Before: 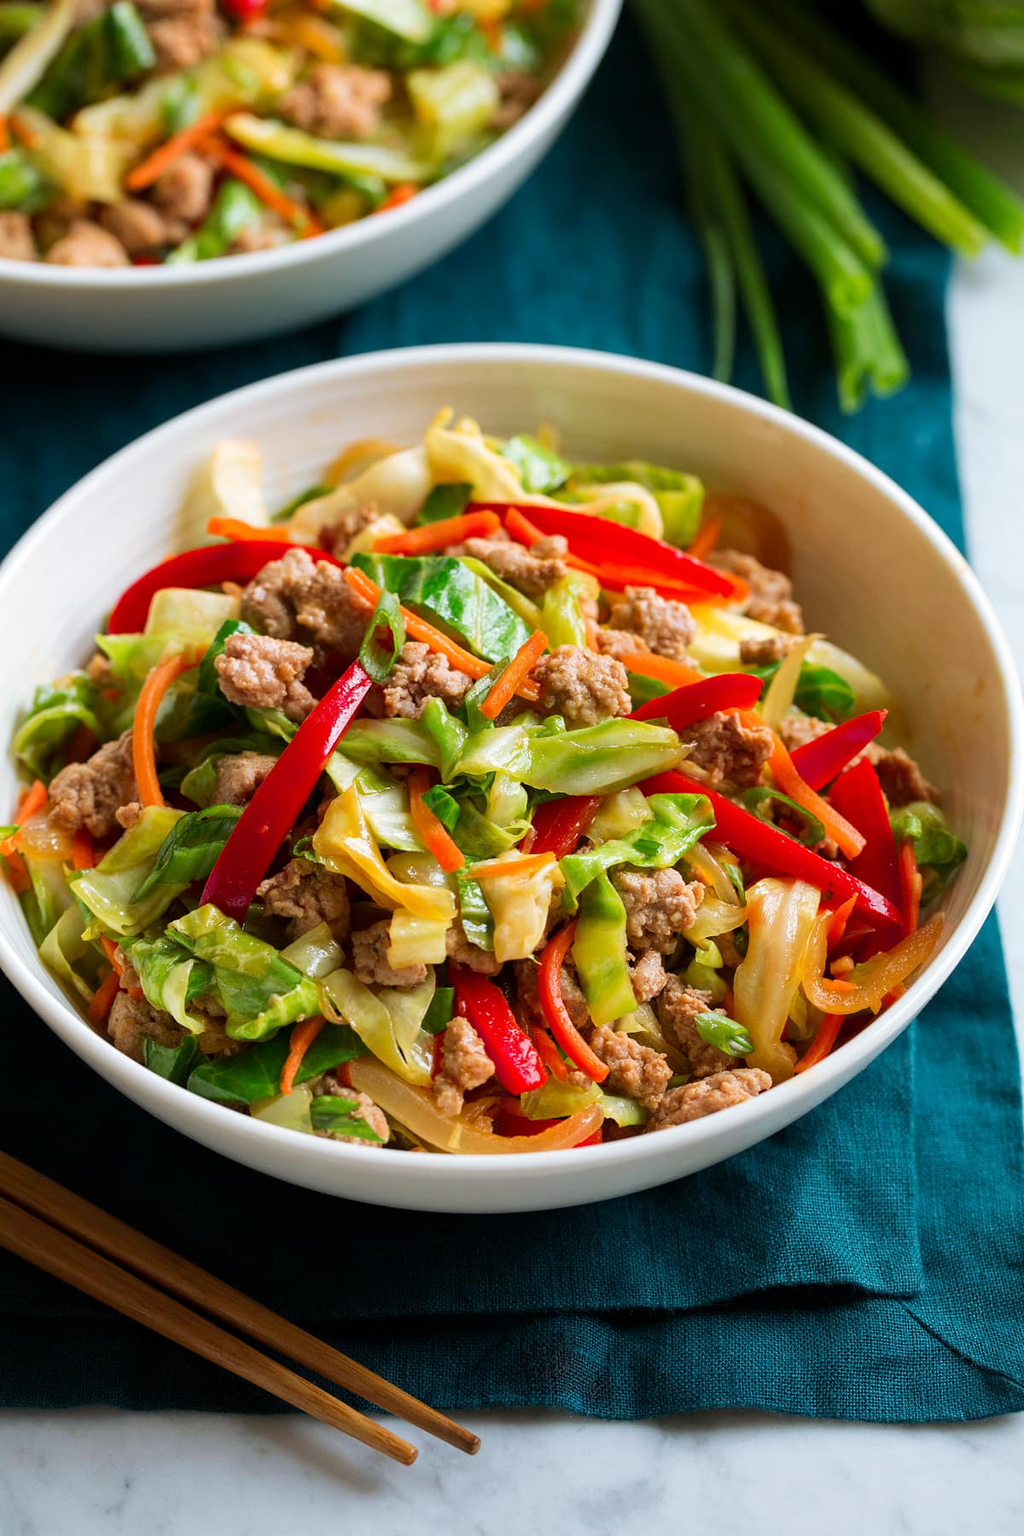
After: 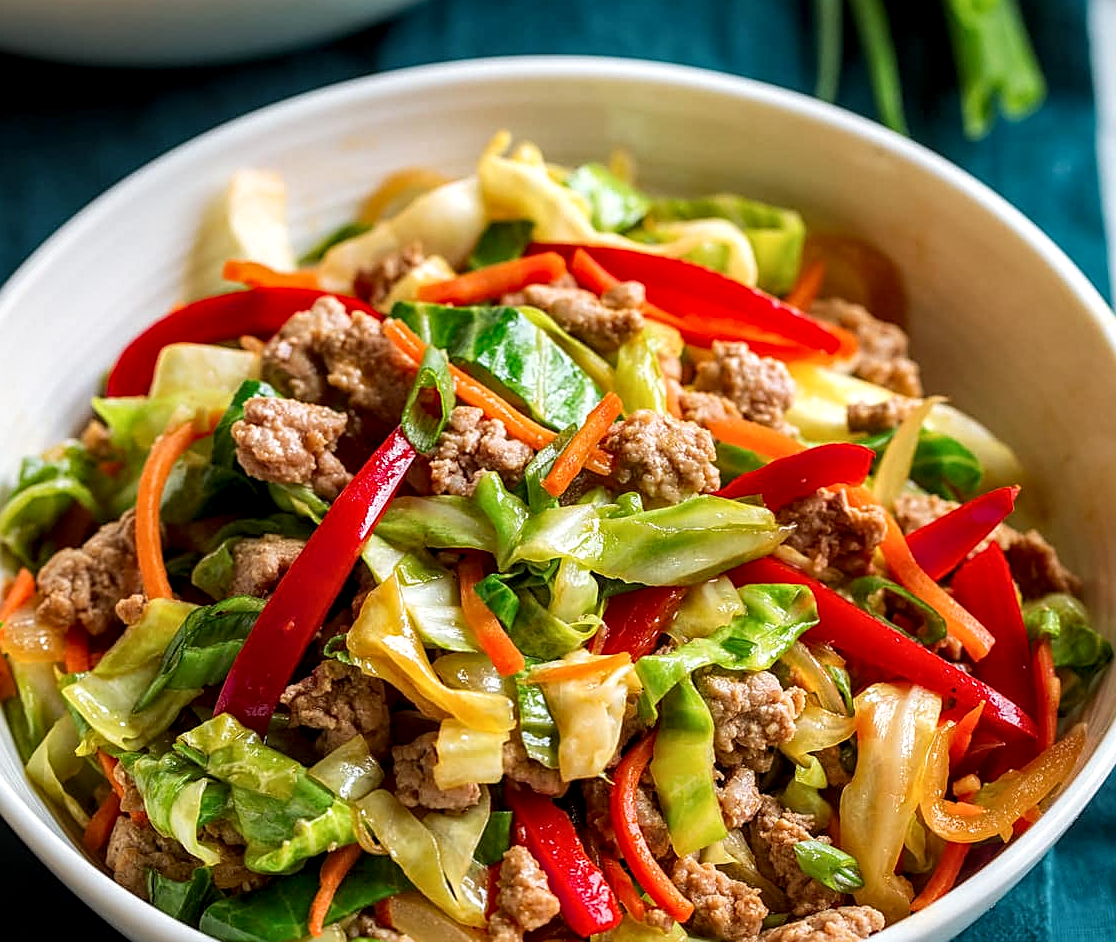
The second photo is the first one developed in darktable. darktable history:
crop: left 1.744%, top 19.225%, right 5.069%, bottom 28.357%
local contrast: detail 142%
sharpen: on, module defaults
